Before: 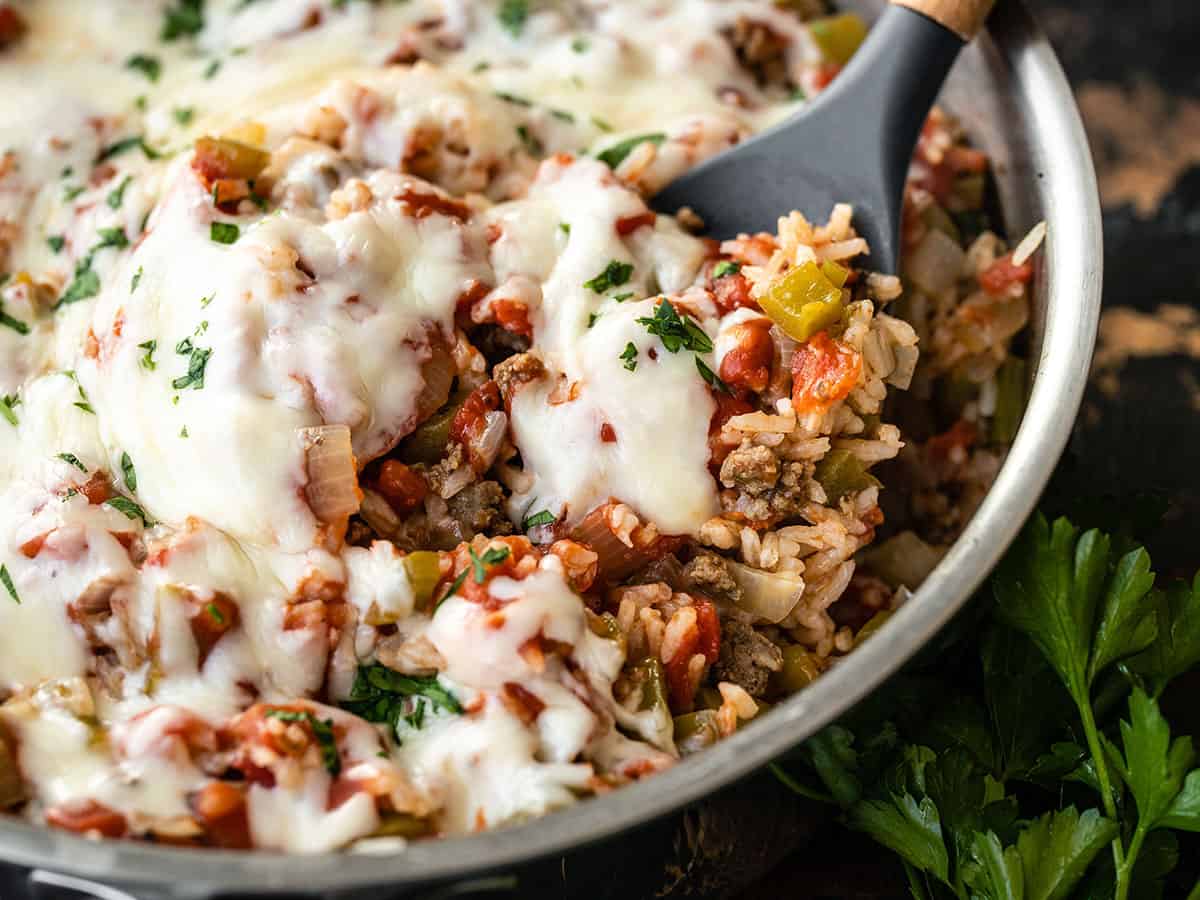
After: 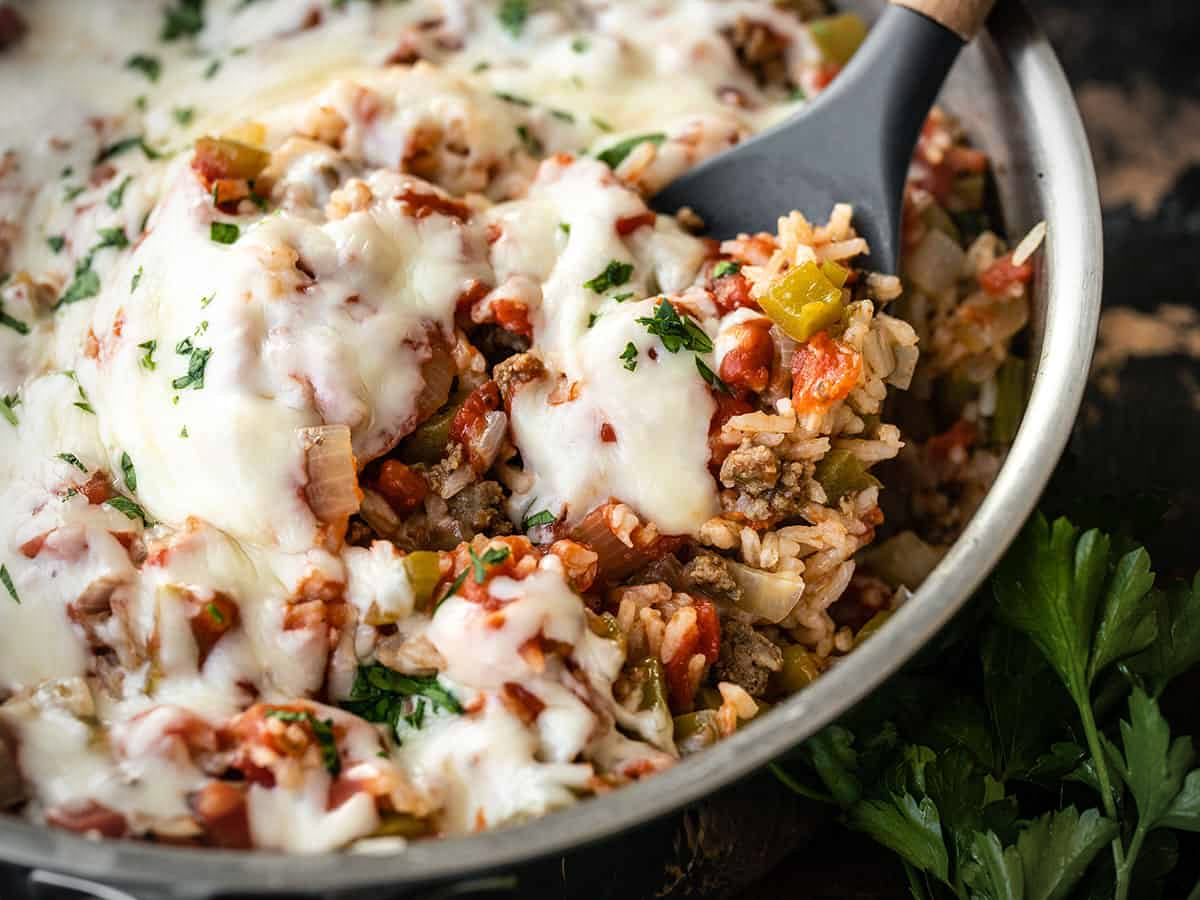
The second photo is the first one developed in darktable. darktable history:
vignetting: width/height ratio 1.09, unbound false
